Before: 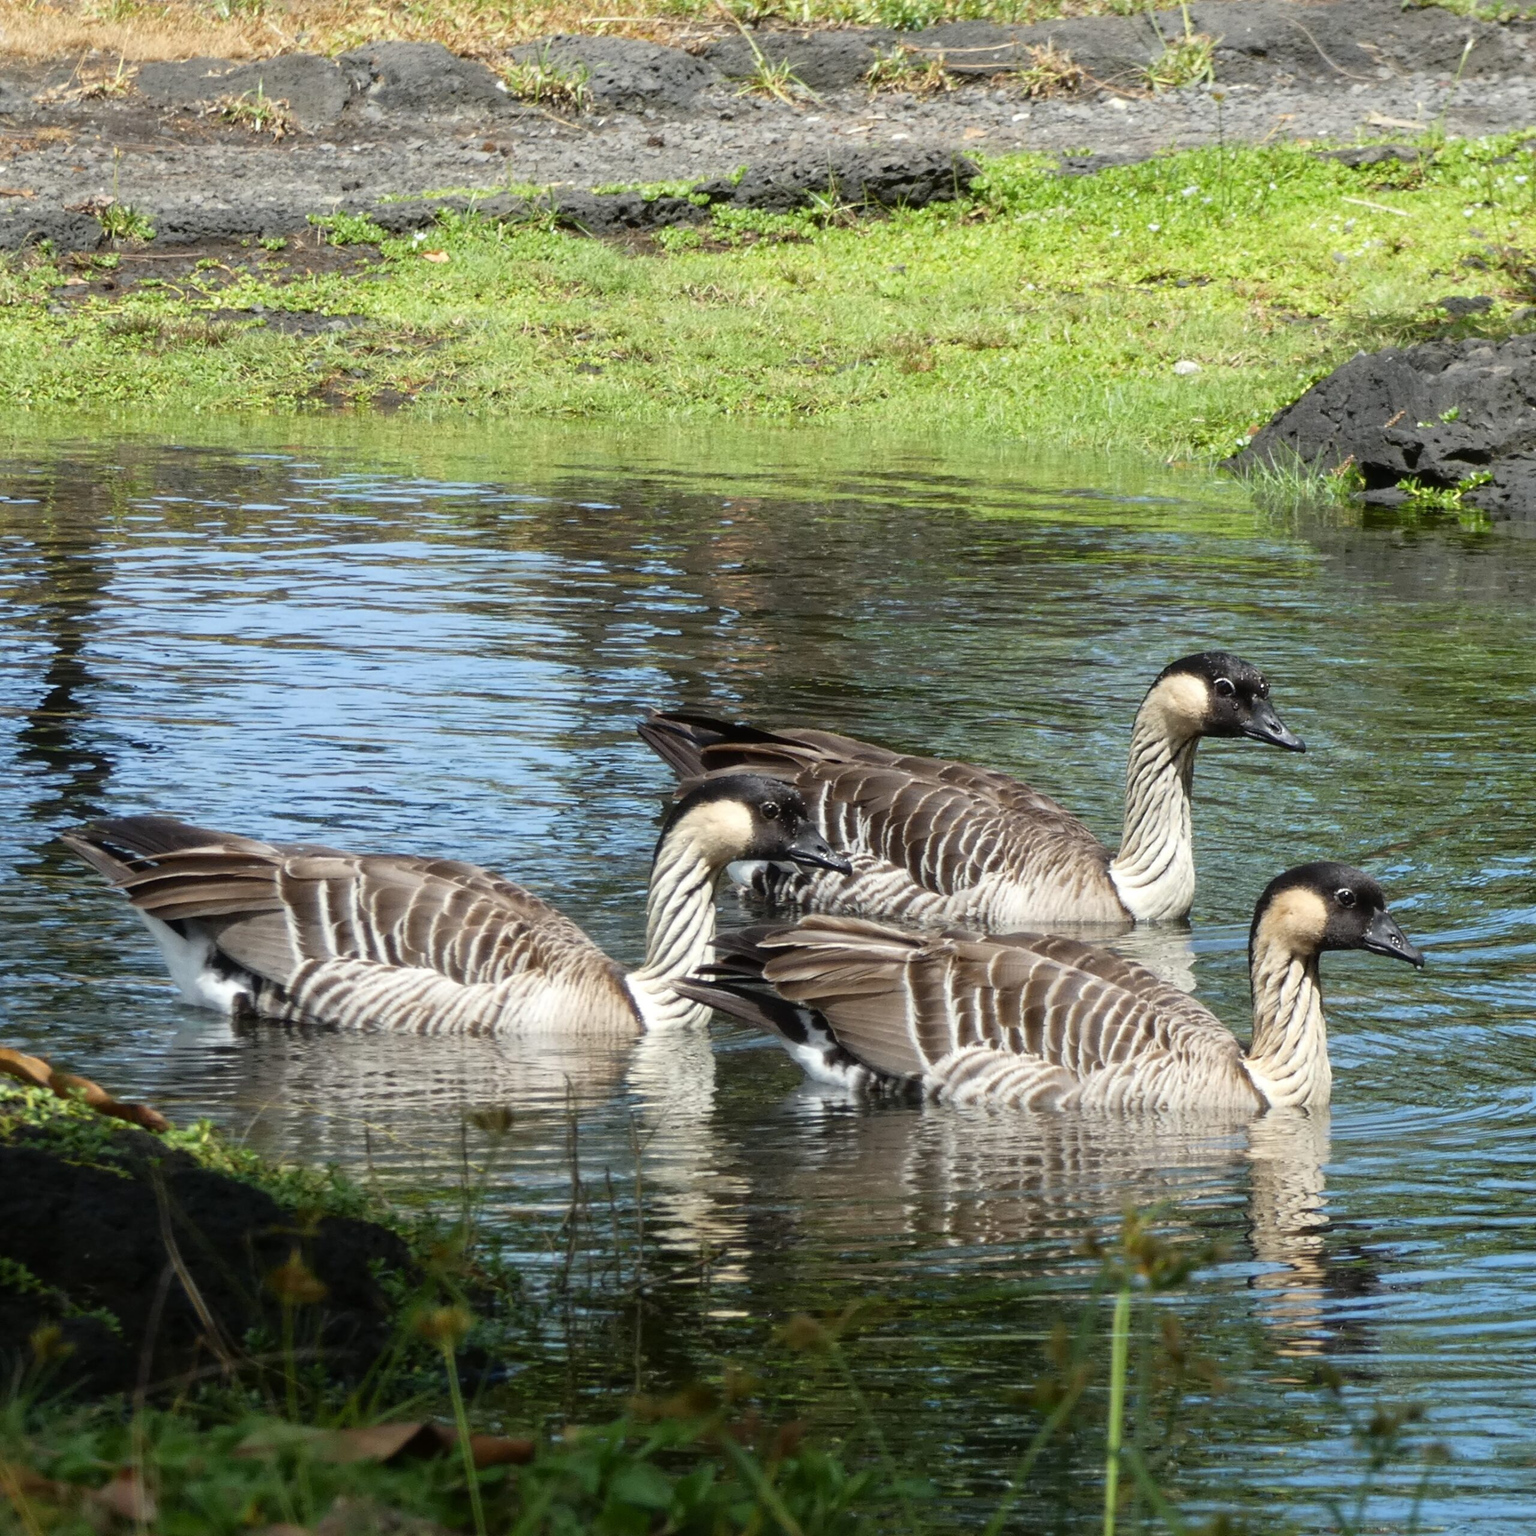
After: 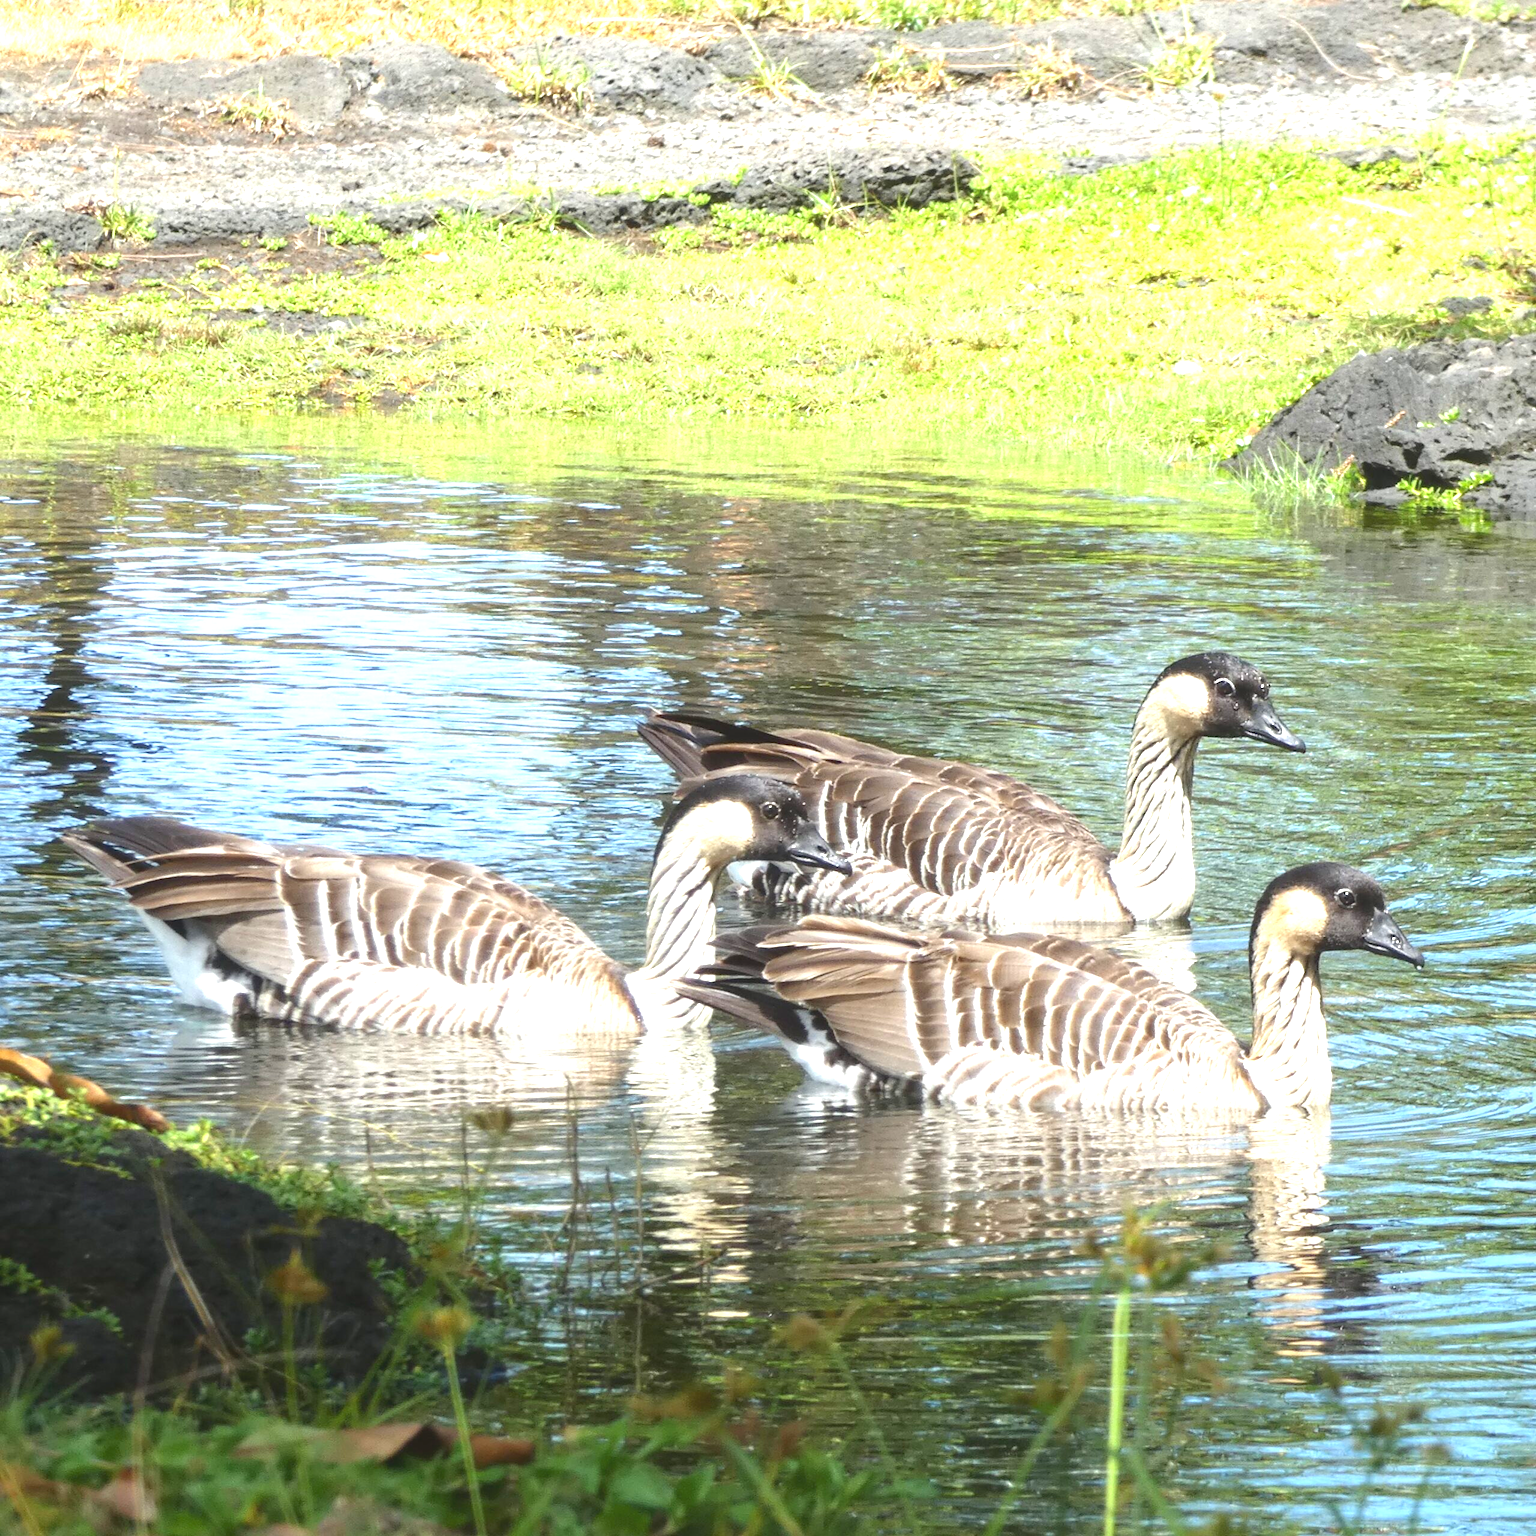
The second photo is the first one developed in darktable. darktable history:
exposure: black level correction 0, exposure 1.45 EV, compensate exposure bias true, compensate highlight preservation false
local contrast: highlights 68%, shadows 68%, detail 82%, midtone range 0.325
